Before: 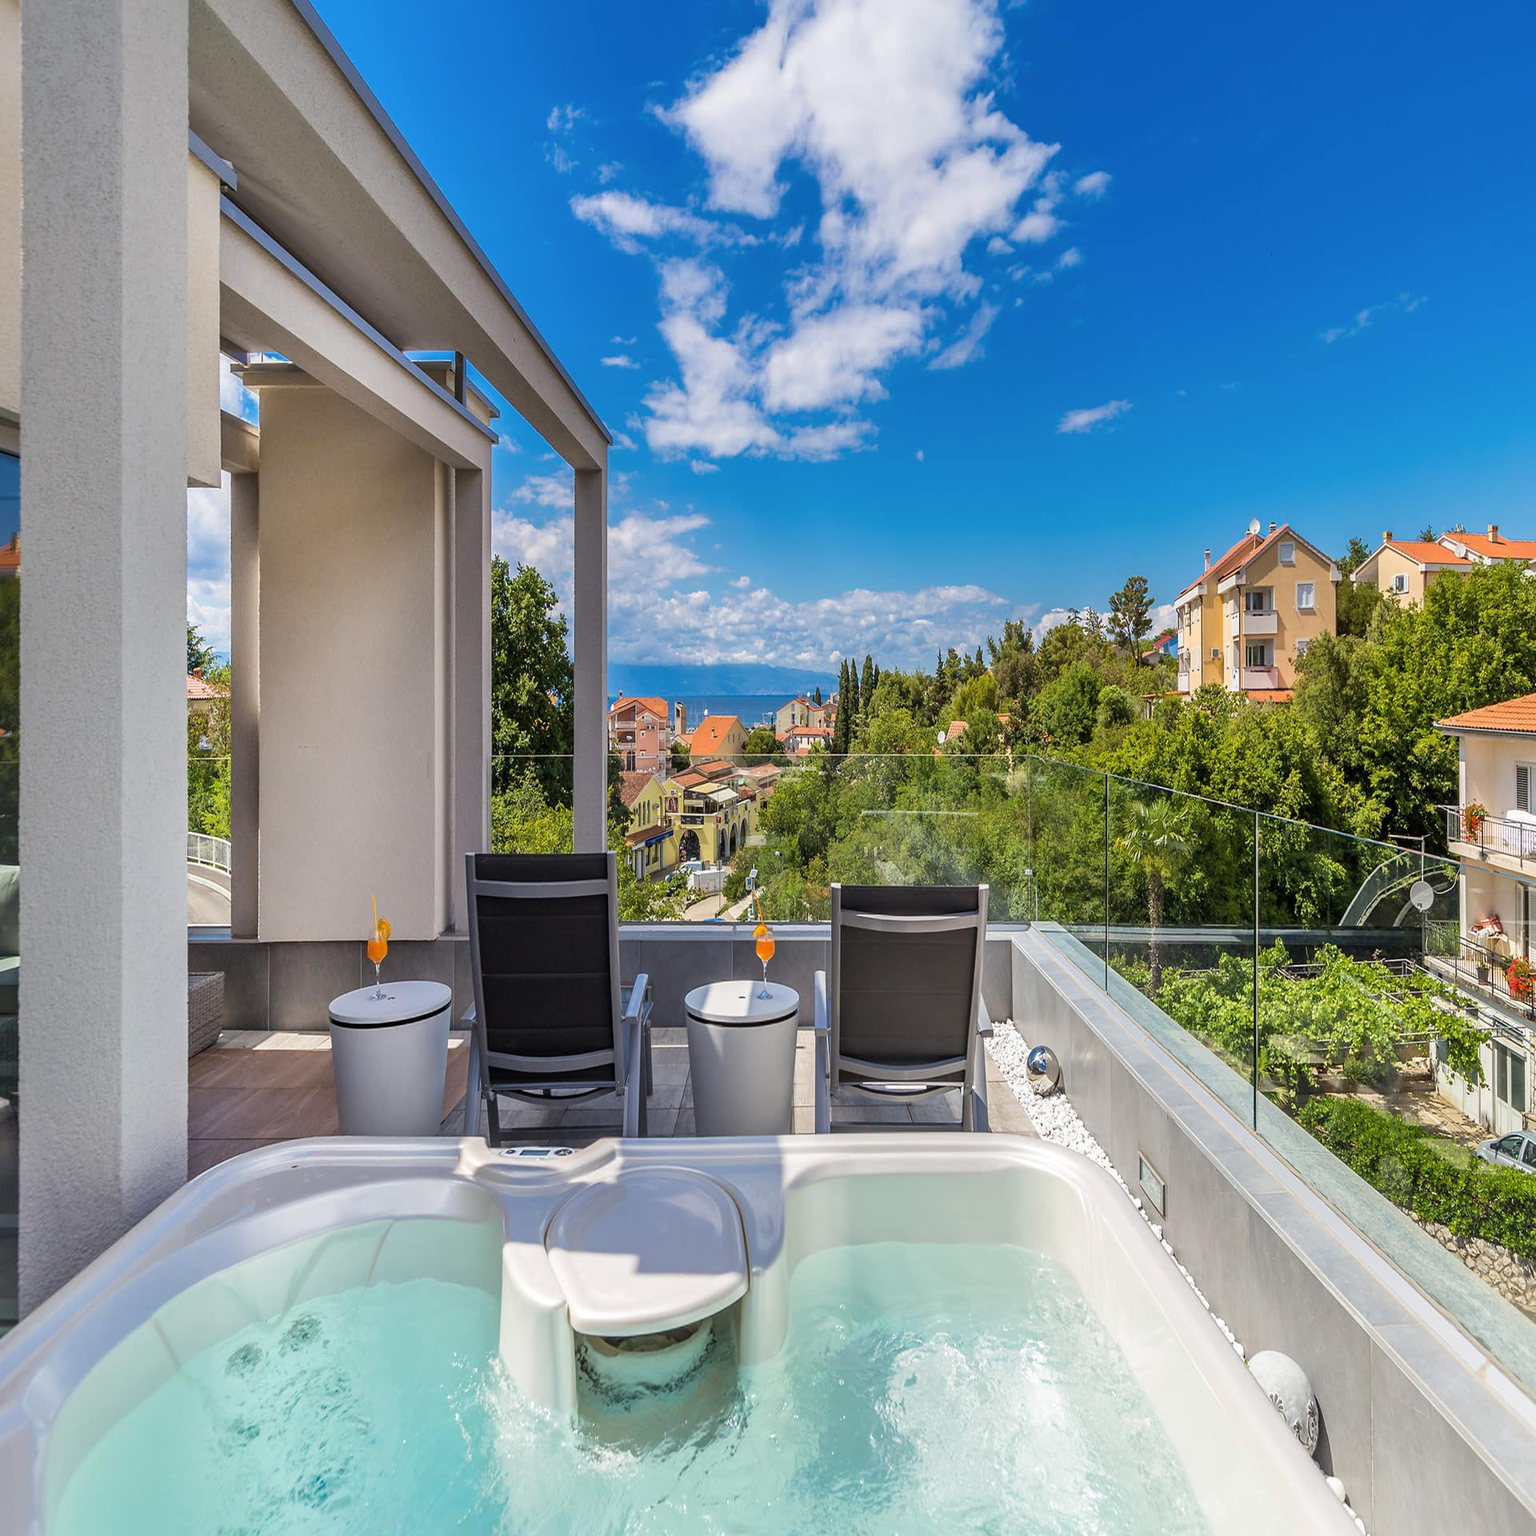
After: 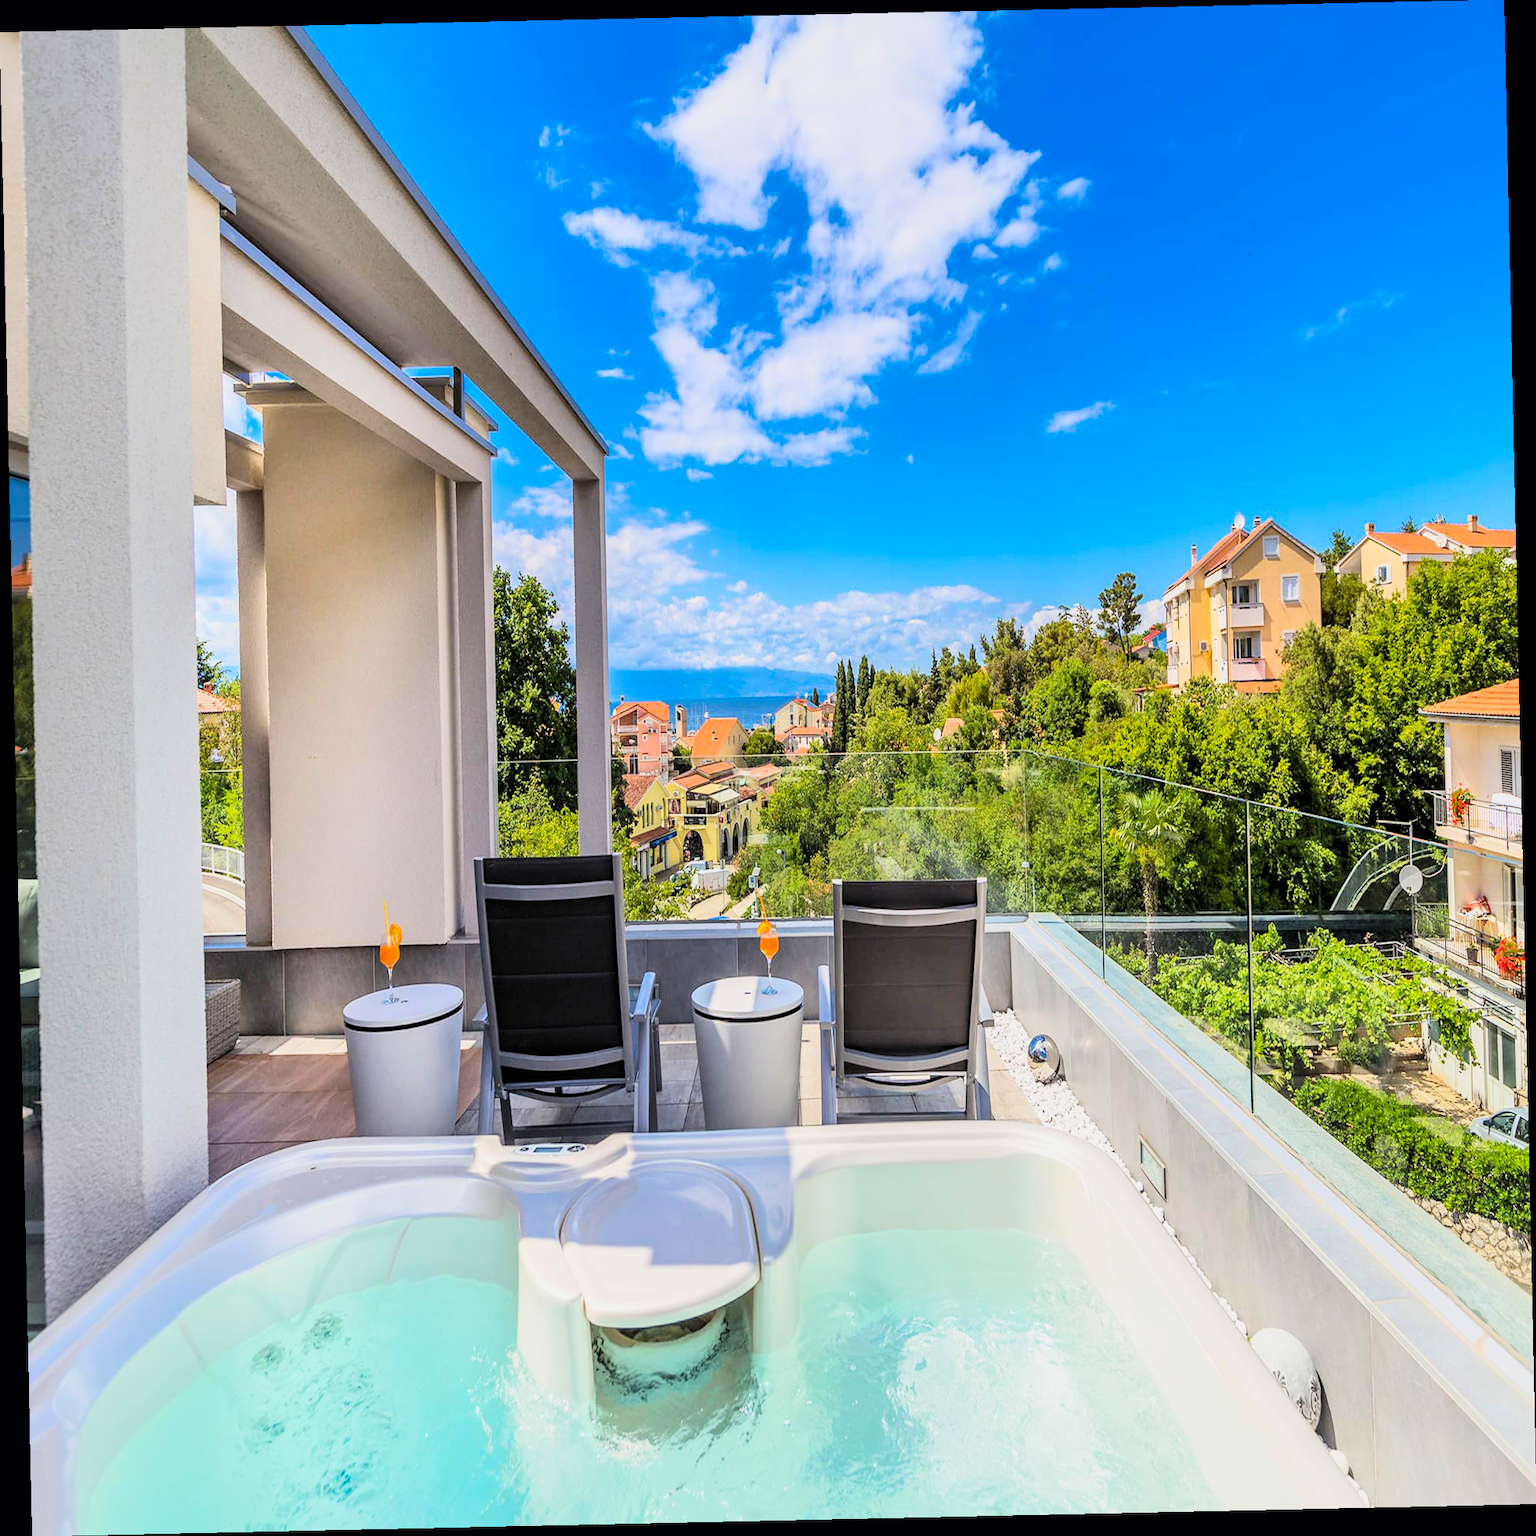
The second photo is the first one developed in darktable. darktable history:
filmic rgb: black relative exposure -7.65 EV, white relative exposure 4.56 EV, hardness 3.61, color science v6 (2022)
contrast brightness saturation: contrast 0.24, brightness 0.26, saturation 0.39
local contrast: highlights 100%, shadows 100%, detail 120%, midtone range 0.2
rotate and perspective: rotation -1.24°, automatic cropping off
